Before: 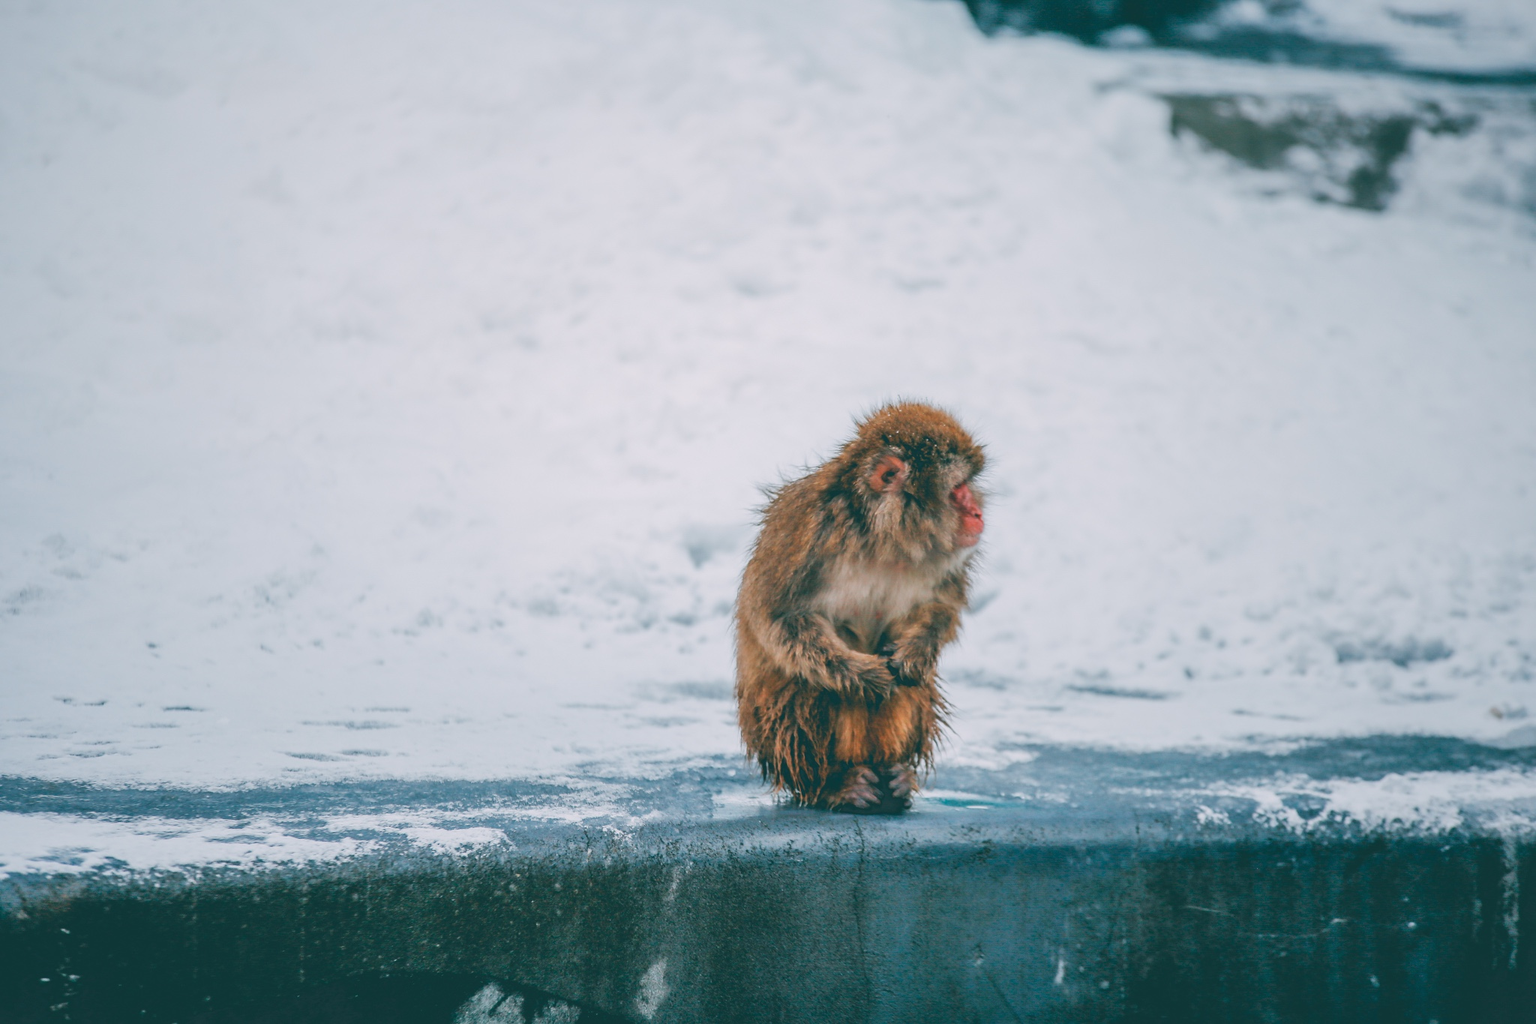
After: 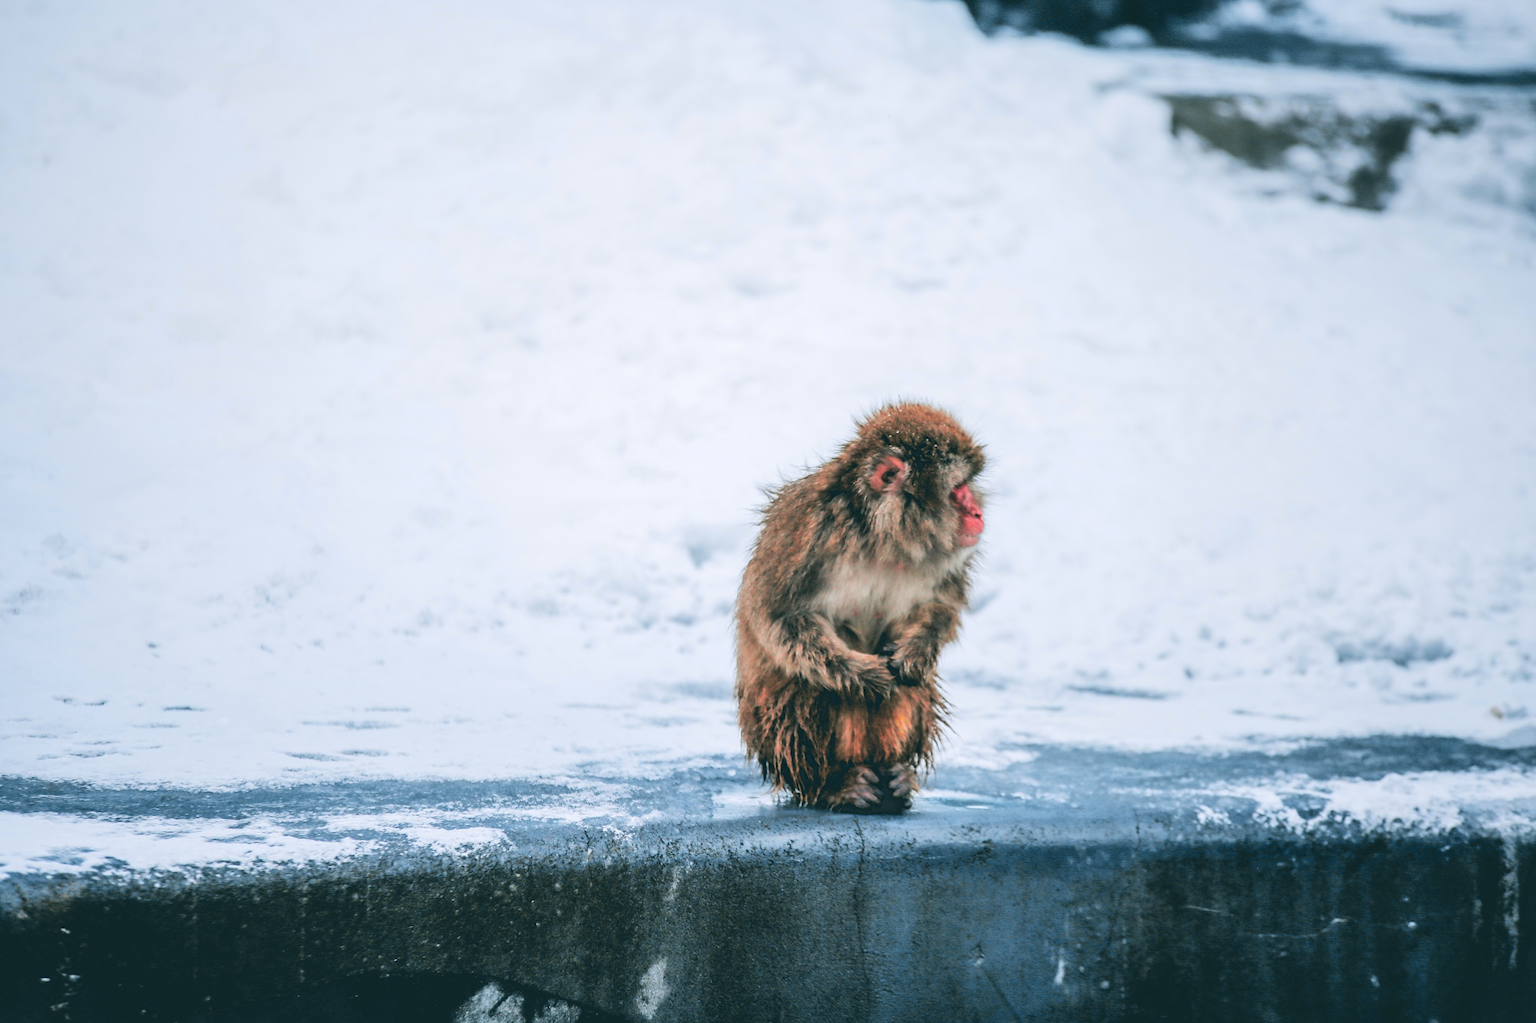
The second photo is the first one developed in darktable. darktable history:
exposure: exposure -0.21 EV, compensate highlight preservation false
tone equalizer: -8 EV -0.75 EV, -7 EV -0.7 EV, -6 EV -0.6 EV, -5 EV -0.4 EV, -3 EV 0.4 EV, -2 EV 0.6 EV, -1 EV 0.7 EV, +0 EV 0.75 EV, edges refinement/feathering 500, mask exposure compensation -1.57 EV, preserve details no
tone curve: curves: ch0 [(0, 0) (0.07, 0.052) (0.23, 0.254) (0.486, 0.53) (0.822, 0.825) (0.994, 0.955)]; ch1 [(0, 0) (0.226, 0.261) (0.379, 0.442) (0.469, 0.472) (0.495, 0.495) (0.514, 0.504) (0.561, 0.568) (0.59, 0.612) (1, 1)]; ch2 [(0, 0) (0.269, 0.299) (0.459, 0.441) (0.498, 0.499) (0.523, 0.52) (0.586, 0.569) (0.635, 0.617) (0.659, 0.681) (0.718, 0.764) (1, 1)], color space Lab, independent channels, preserve colors none
